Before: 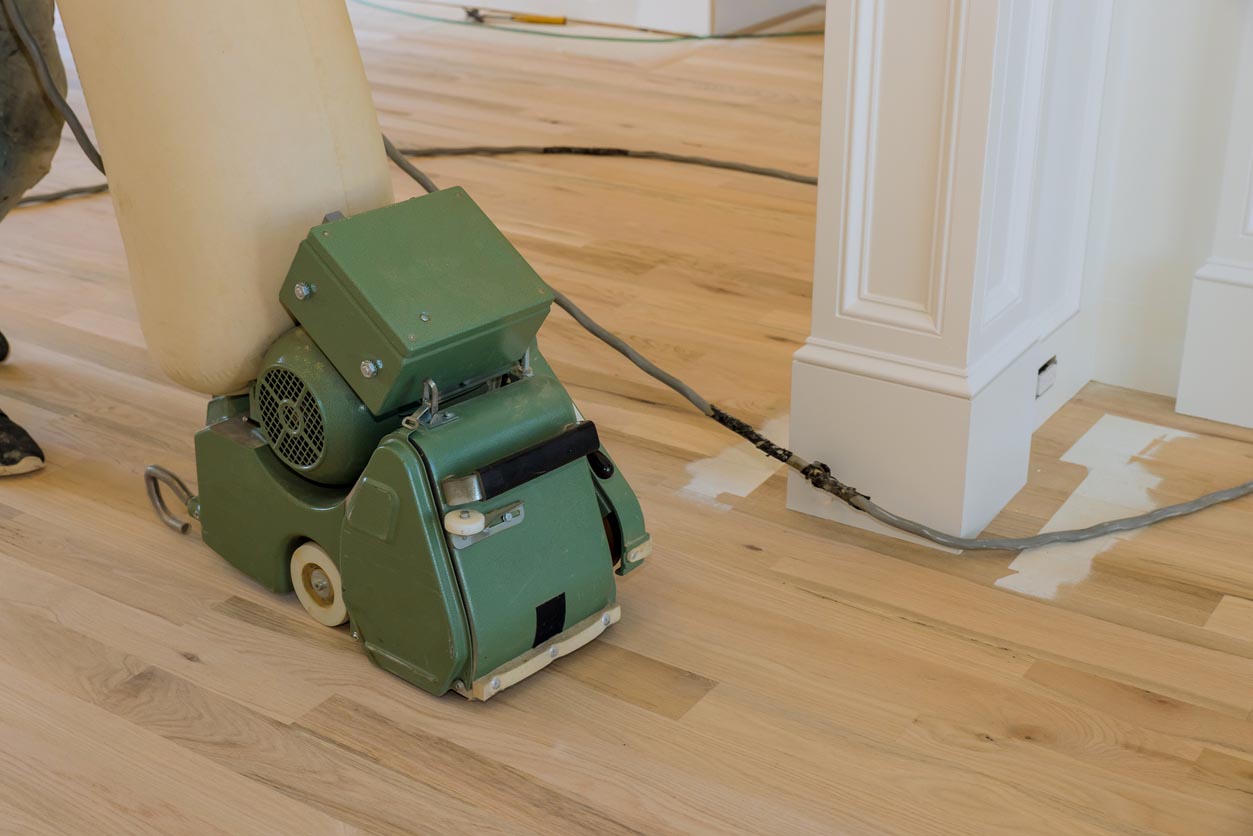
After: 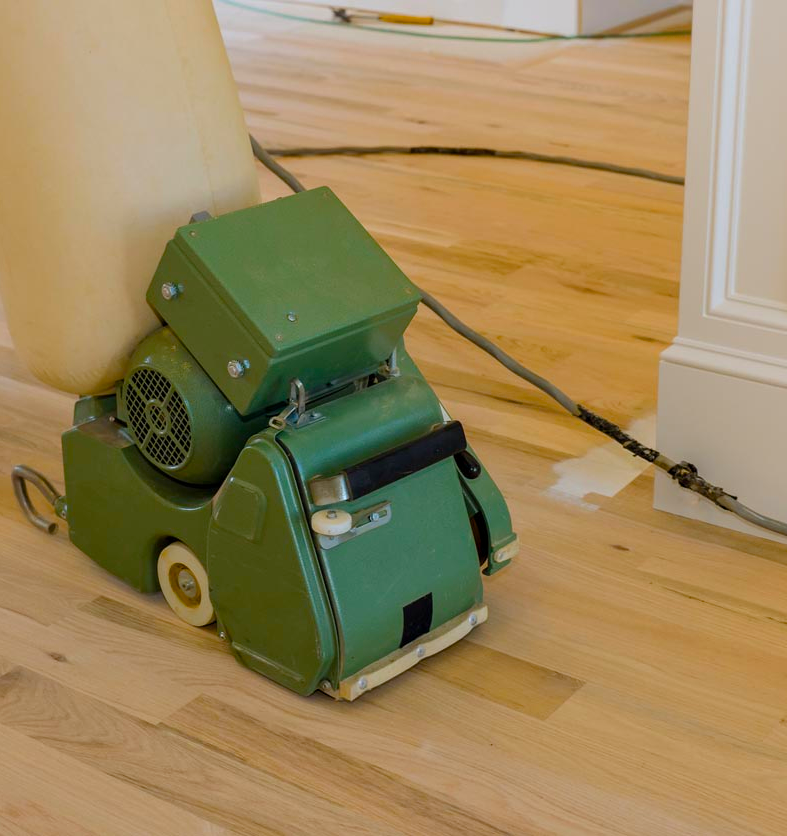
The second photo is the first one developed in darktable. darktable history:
color balance rgb: perceptual saturation grading › global saturation 20%, perceptual saturation grading › highlights 2.68%, perceptual saturation grading › shadows 50%
crop: left 10.644%, right 26.528%
